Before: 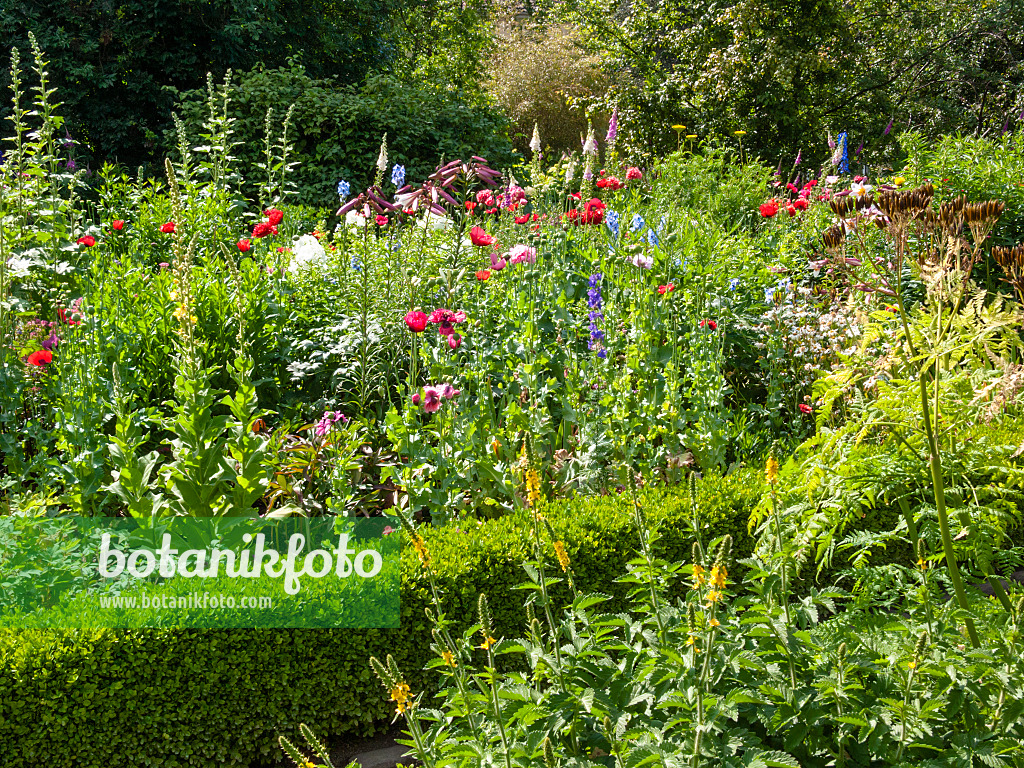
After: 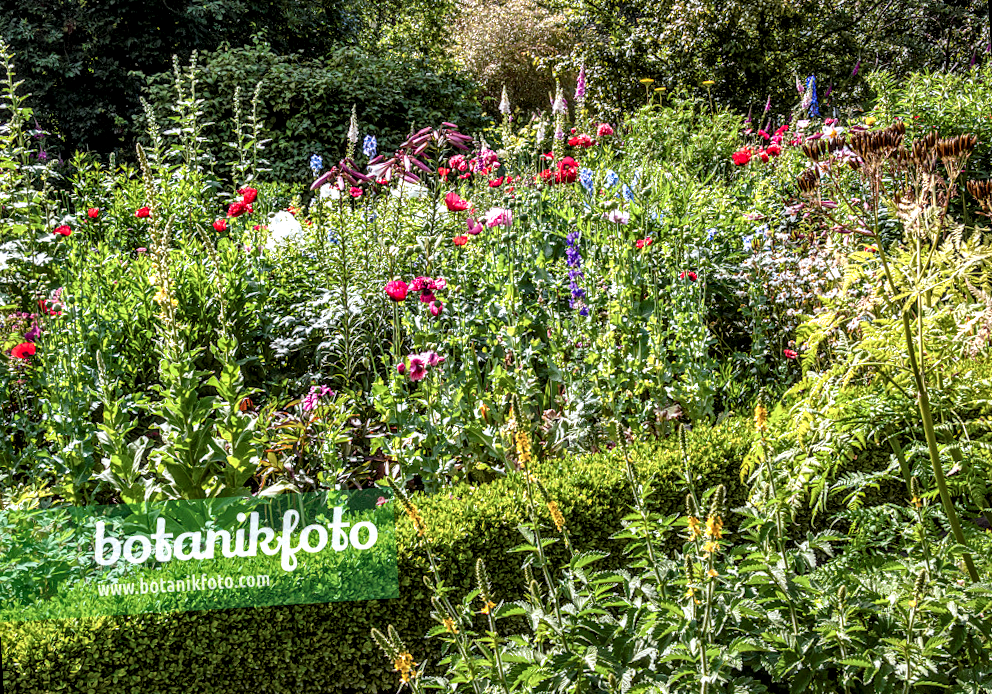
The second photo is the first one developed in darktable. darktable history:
color correction: highlights a* -0.772, highlights b* -8.92
tone curve: curves: ch0 [(0, 0) (0.253, 0.237) (1, 1)]; ch1 [(0, 0) (0.401, 0.42) (0.442, 0.47) (0.491, 0.495) (0.511, 0.523) (0.557, 0.565) (0.66, 0.683) (1, 1)]; ch2 [(0, 0) (0.394, 0.413) (0.5, 0.5) (0.578, 0.568) (1, 1)], color space Lab, independent channels, preserve colors none
rotate and perspective: rotation -3.52°, crop left 0.036, crop right 0.964, crop top 0.081, crop bottom 0.919
local contrast: highlights 0%, shadows 0%, detail 182%
